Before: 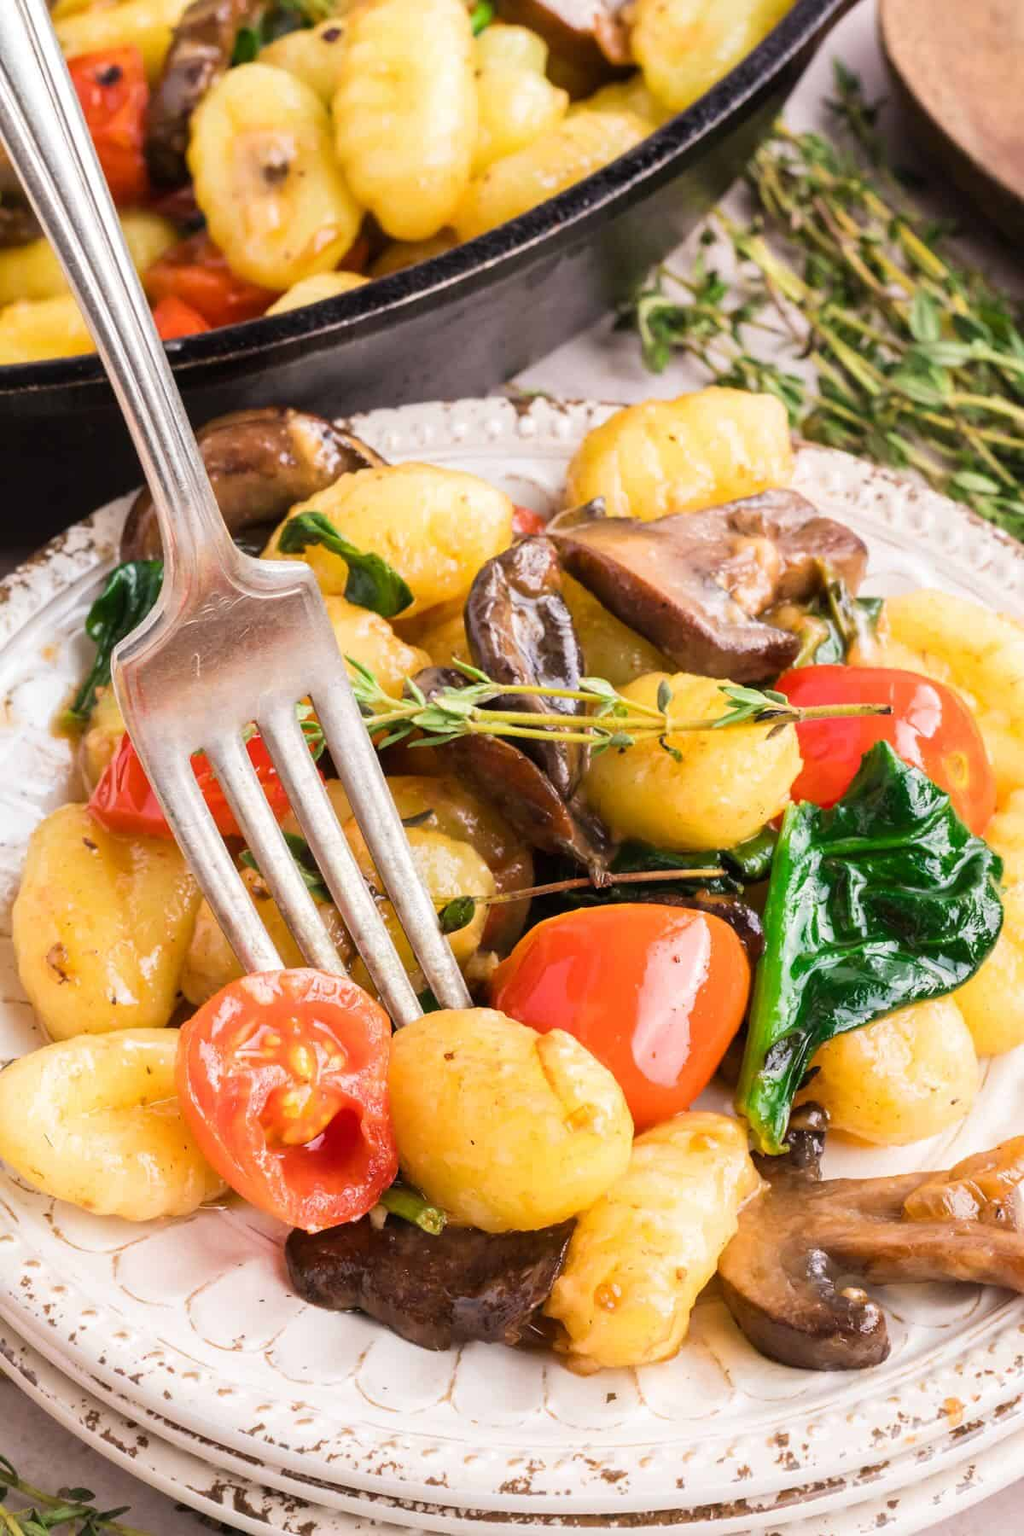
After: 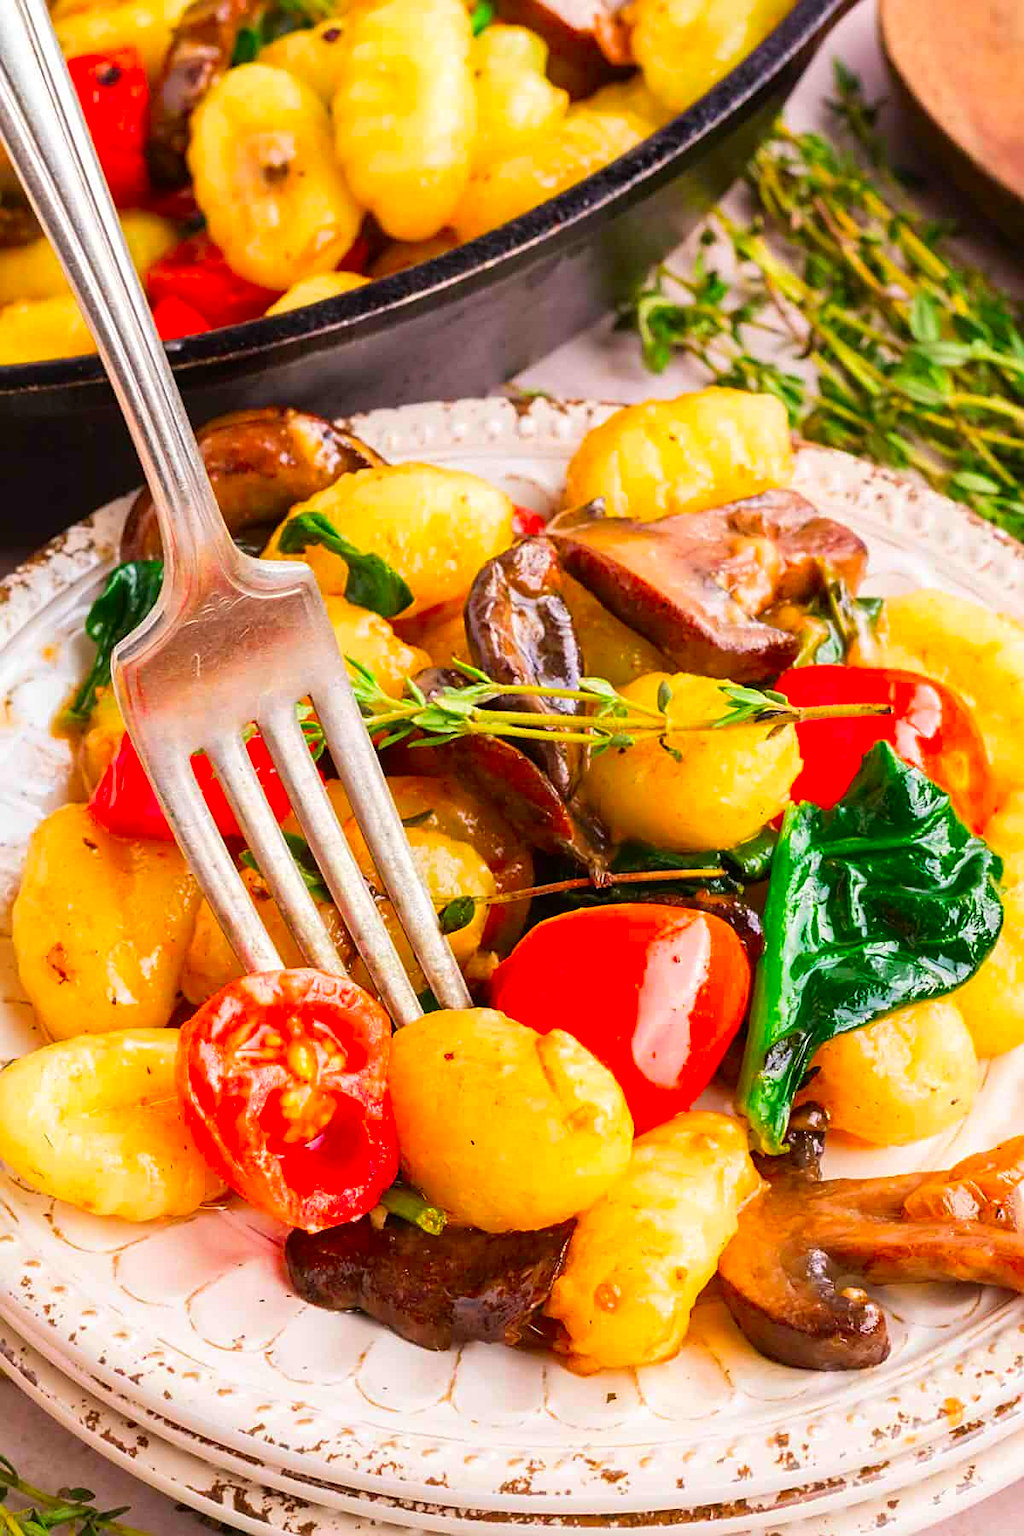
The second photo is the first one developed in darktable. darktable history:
color correction: saturation 1.8
sharpen: on, module defaults
